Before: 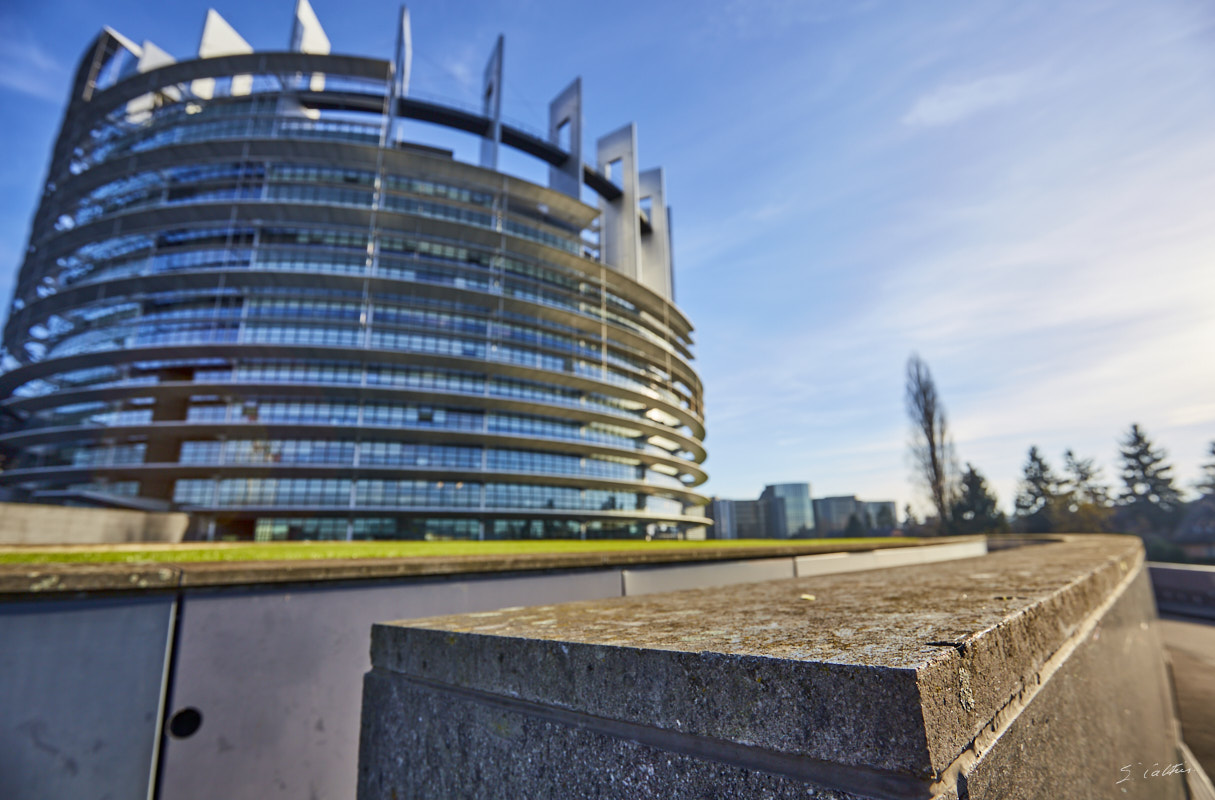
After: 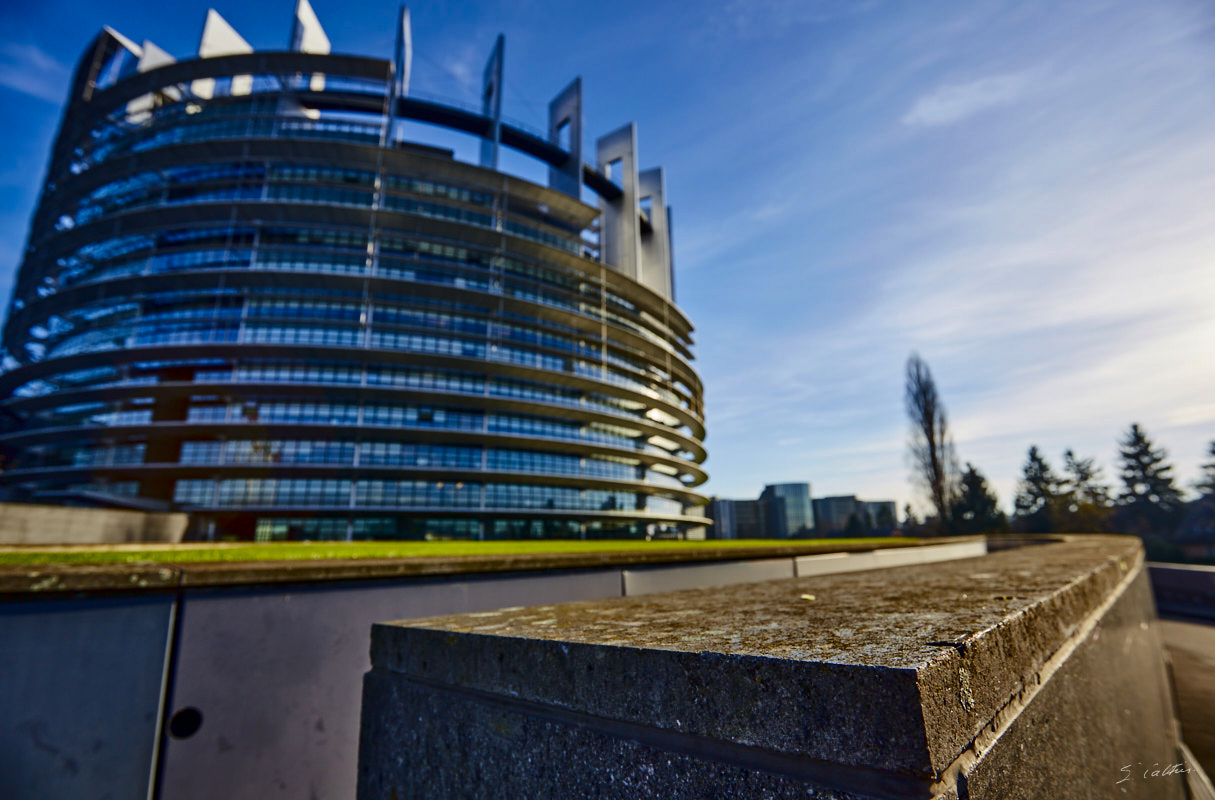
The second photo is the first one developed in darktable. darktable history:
base curve: curves: ch0 [(0, 0) (0.472, 0.455) (1, 1)], preserve colors none
contrast brightness saturation: contrast 0.103, brightness -0.276, saturation 0.149
